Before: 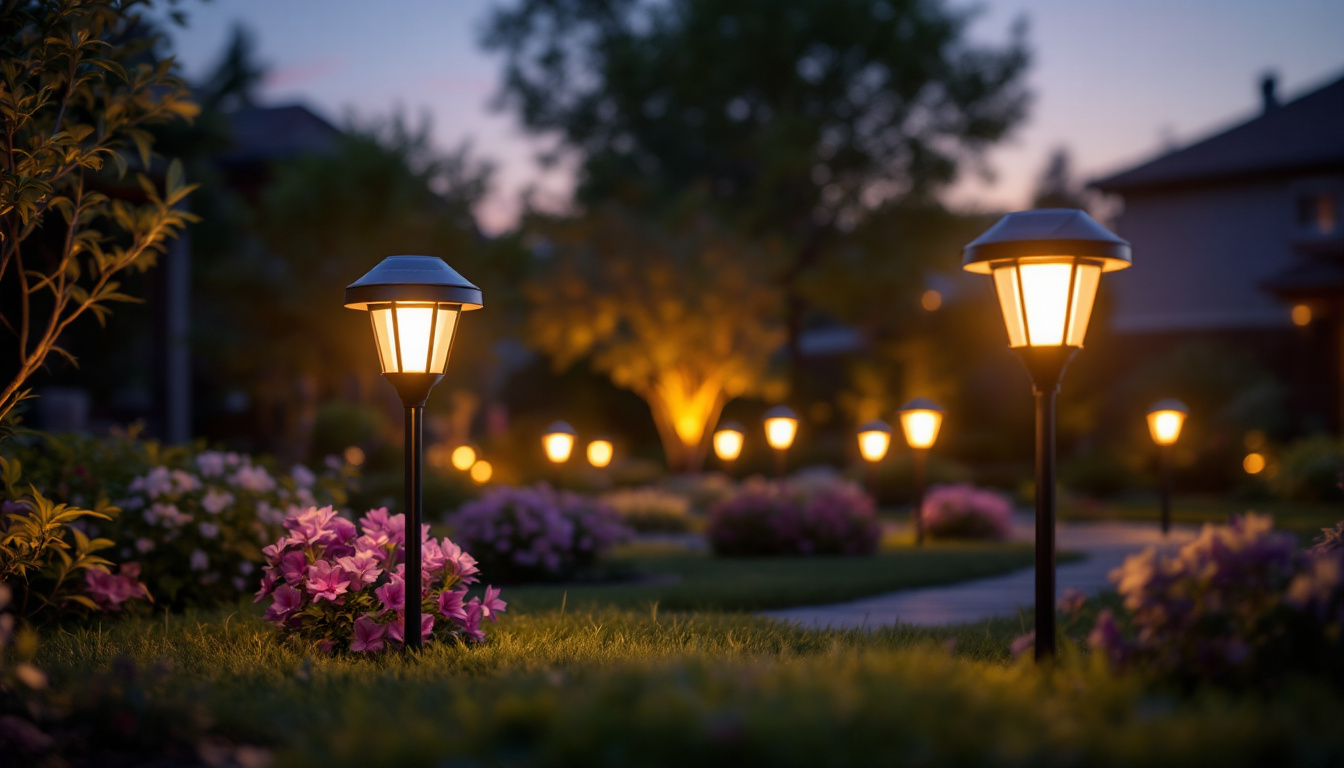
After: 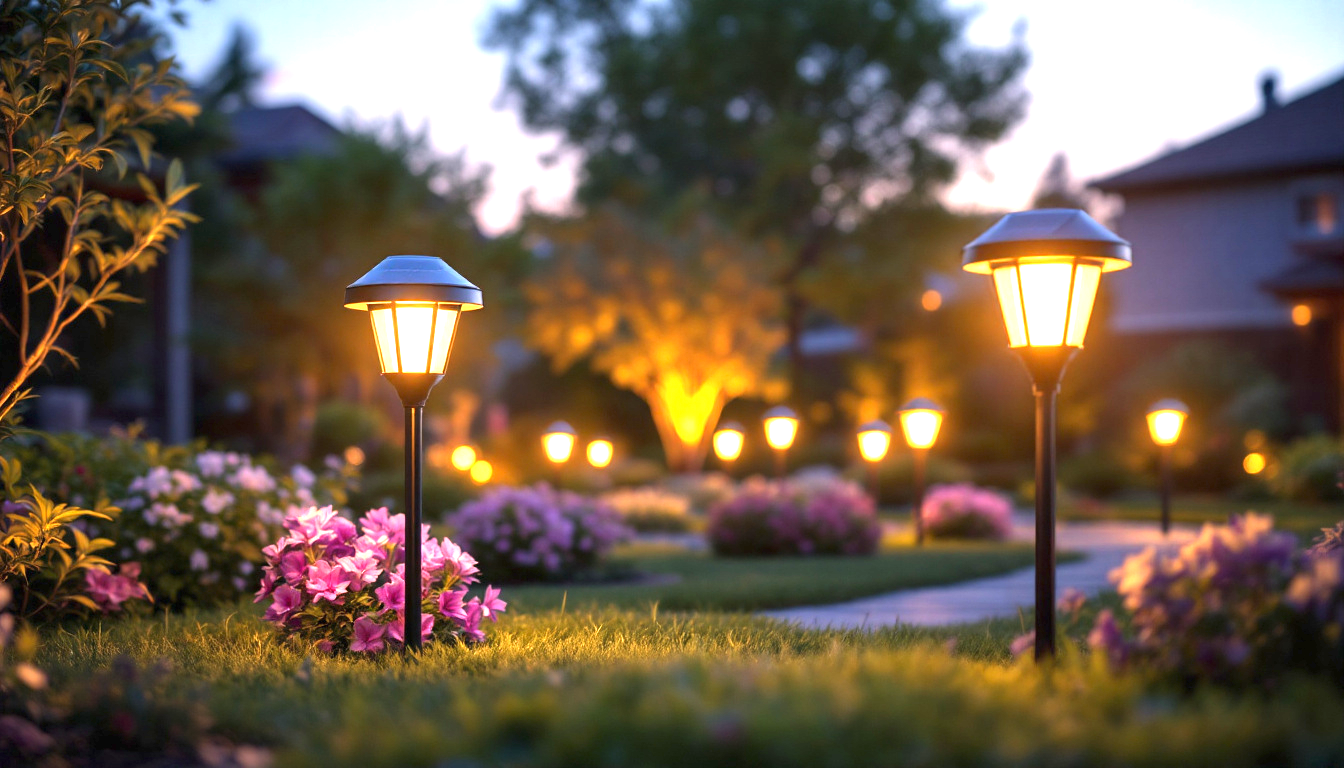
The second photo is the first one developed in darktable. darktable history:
exposure: black level correction 0, exposure 1.93 EV, compensate highlight preservation false
